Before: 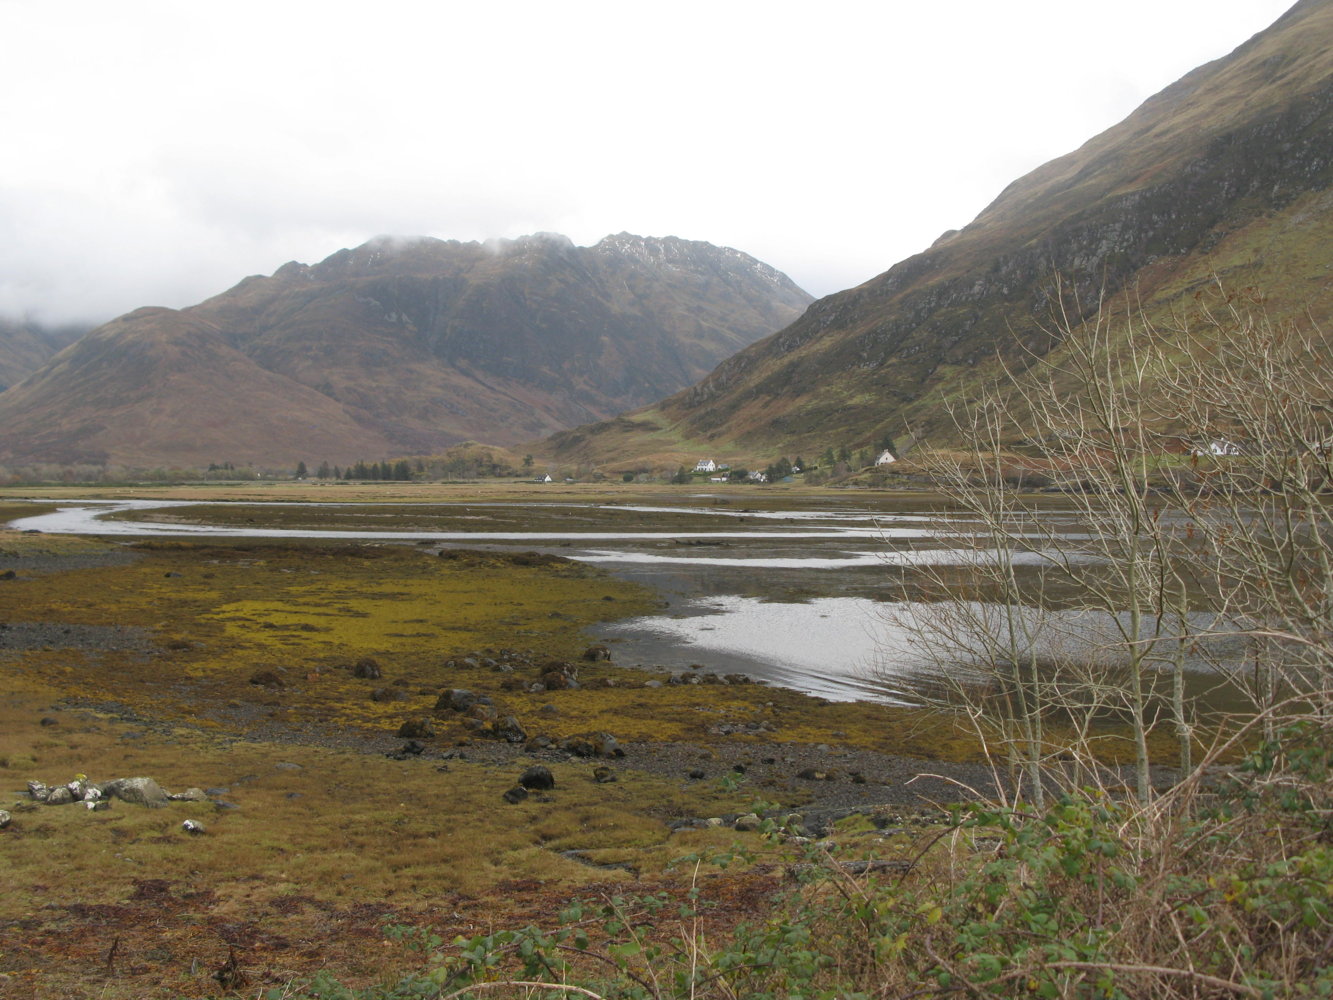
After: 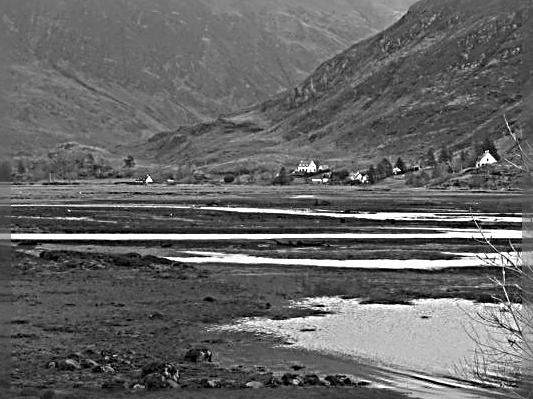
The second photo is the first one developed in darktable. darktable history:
crop: left 30%, top 30%, right 30%, bottom 30%
sharpen: radius 4.001, amount 2
color calibration: output gray [0.22, 0.42, 0.37, 0], gray › normalize channels true, illuminant same as pipeline (D50), adaptation XYZ, x 0.346, y 0.359, gamut compression 0
